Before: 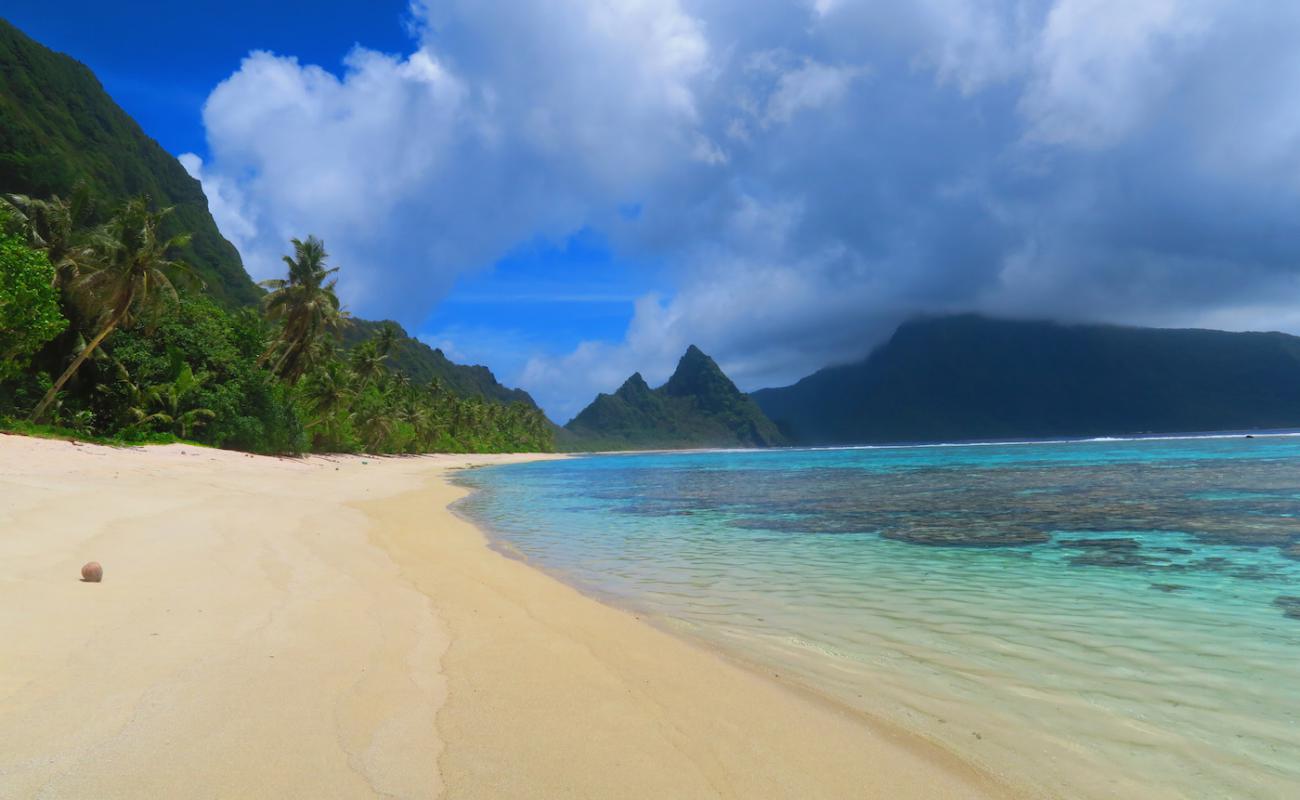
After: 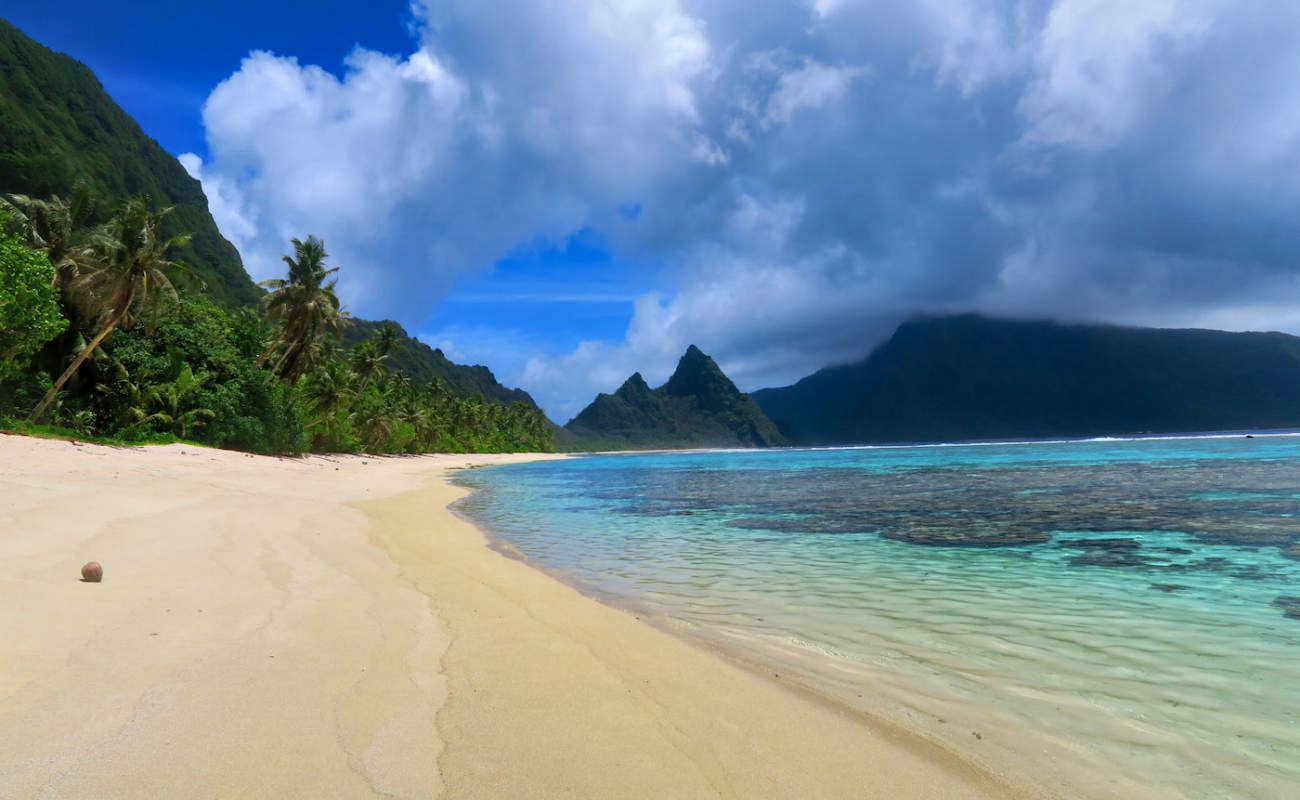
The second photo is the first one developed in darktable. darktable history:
local contrast: mode bilateral grid, contrast 24, coarseness 60, detail 152%, midtone range 0.2
